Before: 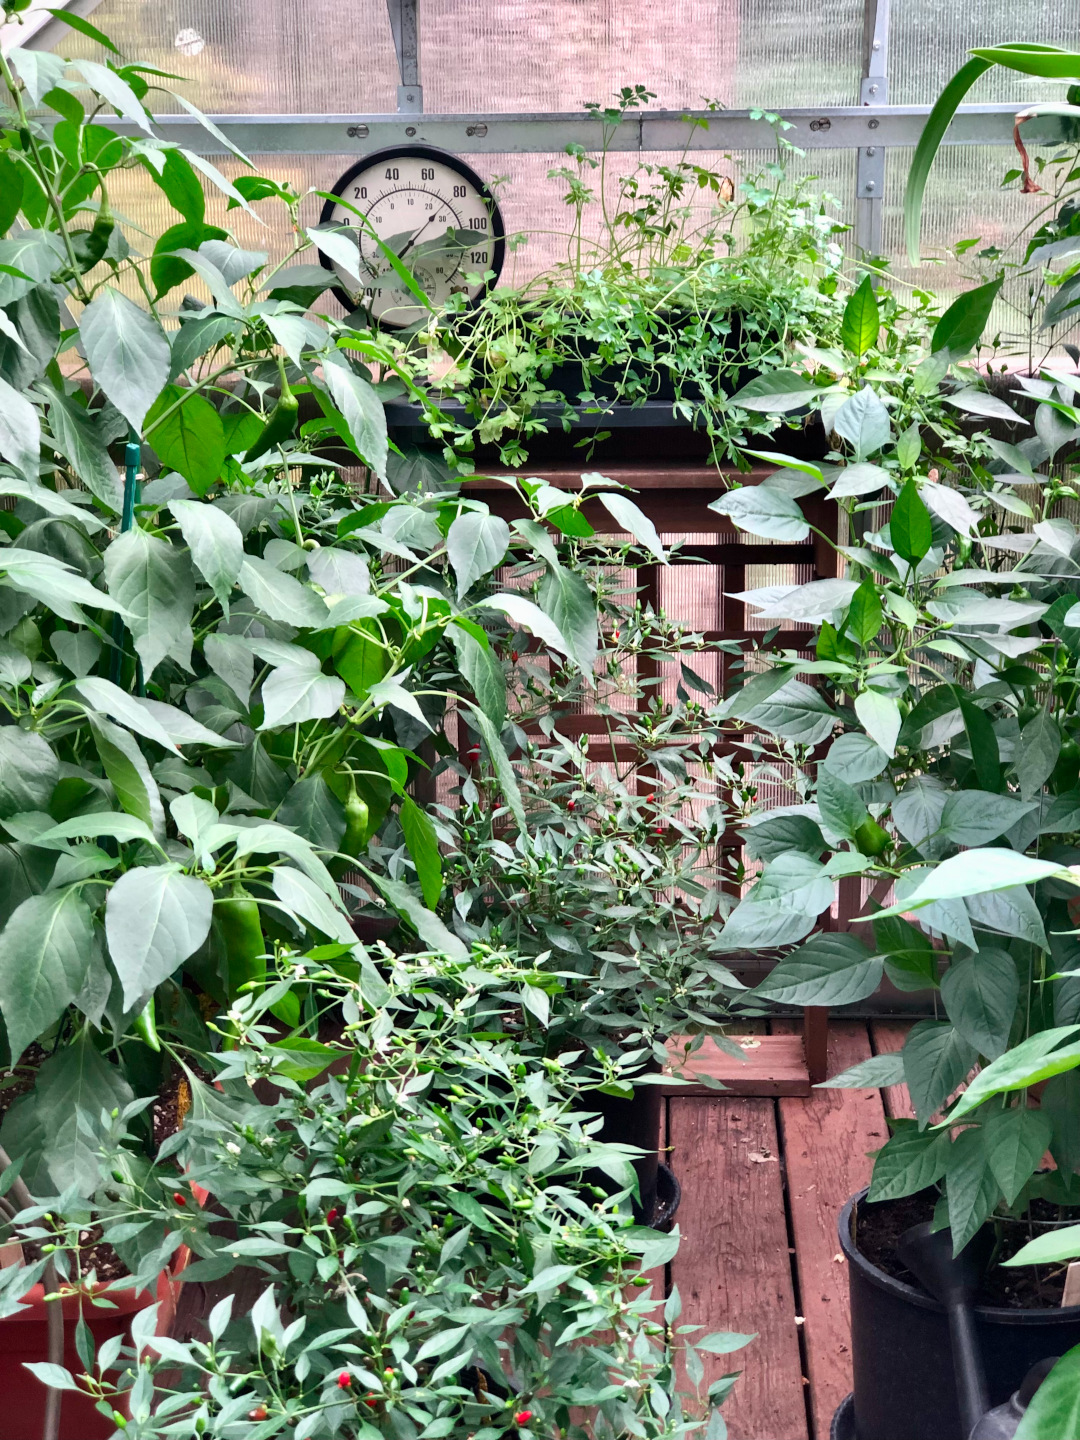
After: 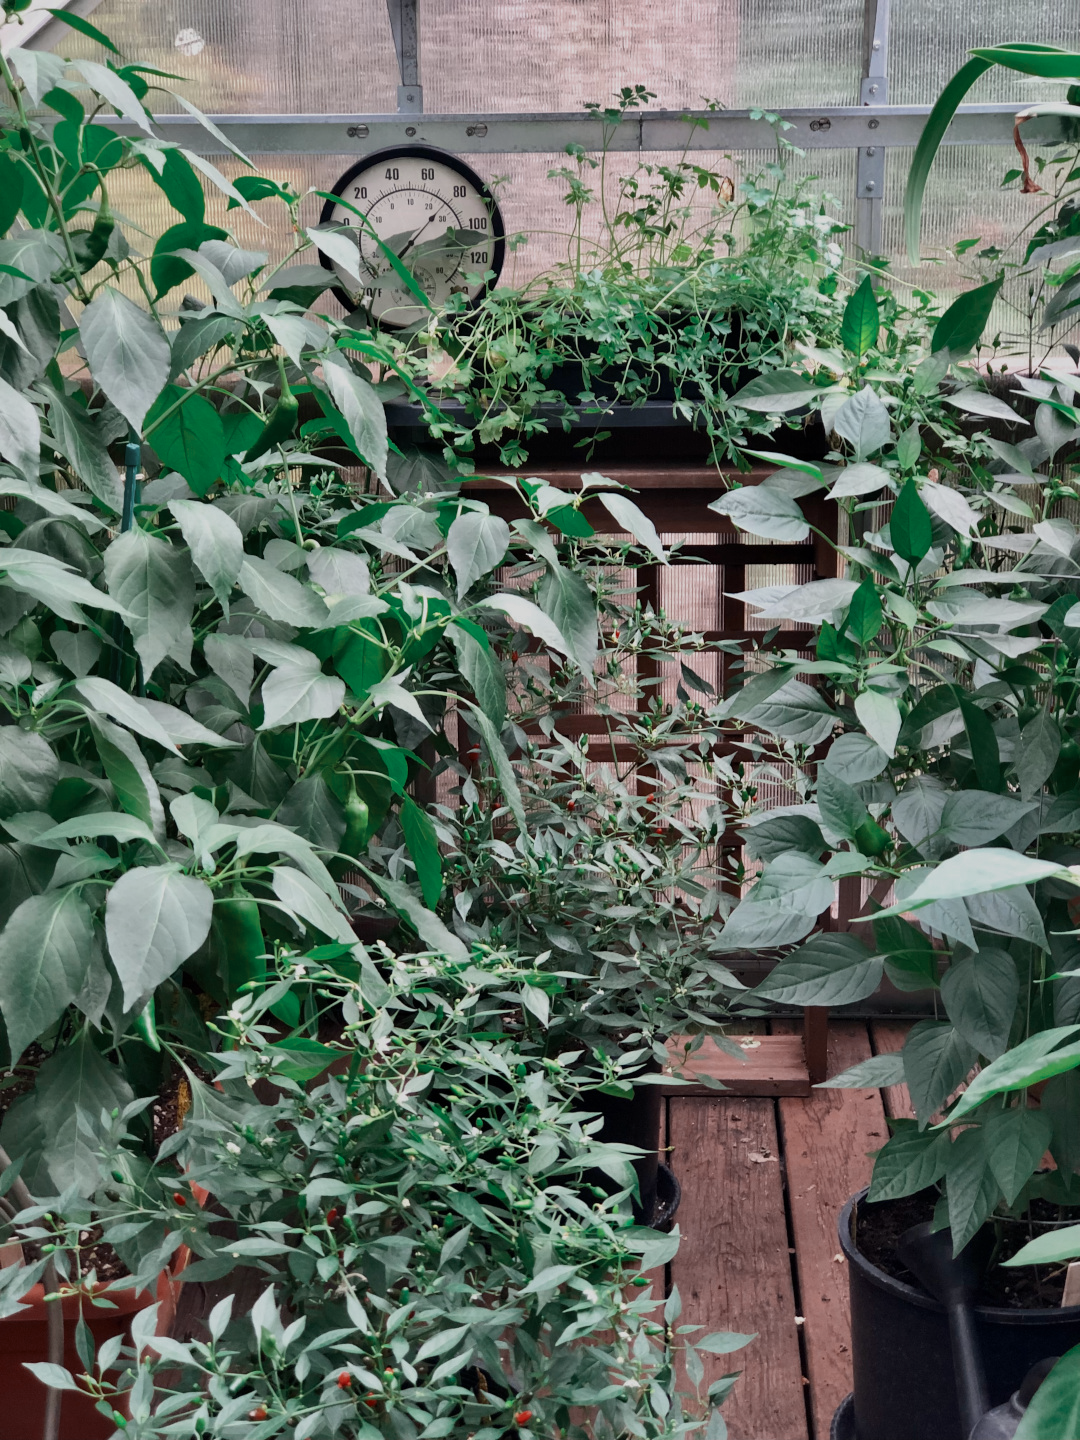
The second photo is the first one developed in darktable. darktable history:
color zones: curves: ch0 [(0, 0.5) (0.125, 0.4) (0.25, 0.5) (0.375, 0.4) (0.5, 0.4) (0.625, 0.35) (0.75, 0.35) (0.875, 0.5)]; ch1 [(0, 0.35) (0.125, 0.45) (0.25, 0.35) (0.375, 0.35) (0.5, 0.35) (0.625, 0.35) (0.75, 0.45) (0.875, 0.35)]; ch2 [(0, 0.6) (0.125, 0.5) (0.25, 0.5) (0.375, 0.6) (0.5, 0.6) (0.625, 0.5) (0.75, 0.5) (0.875, 0.5)]
exposure: exposure -0.494 EV, compensate exposure bias true, compensate highlight preservation false
